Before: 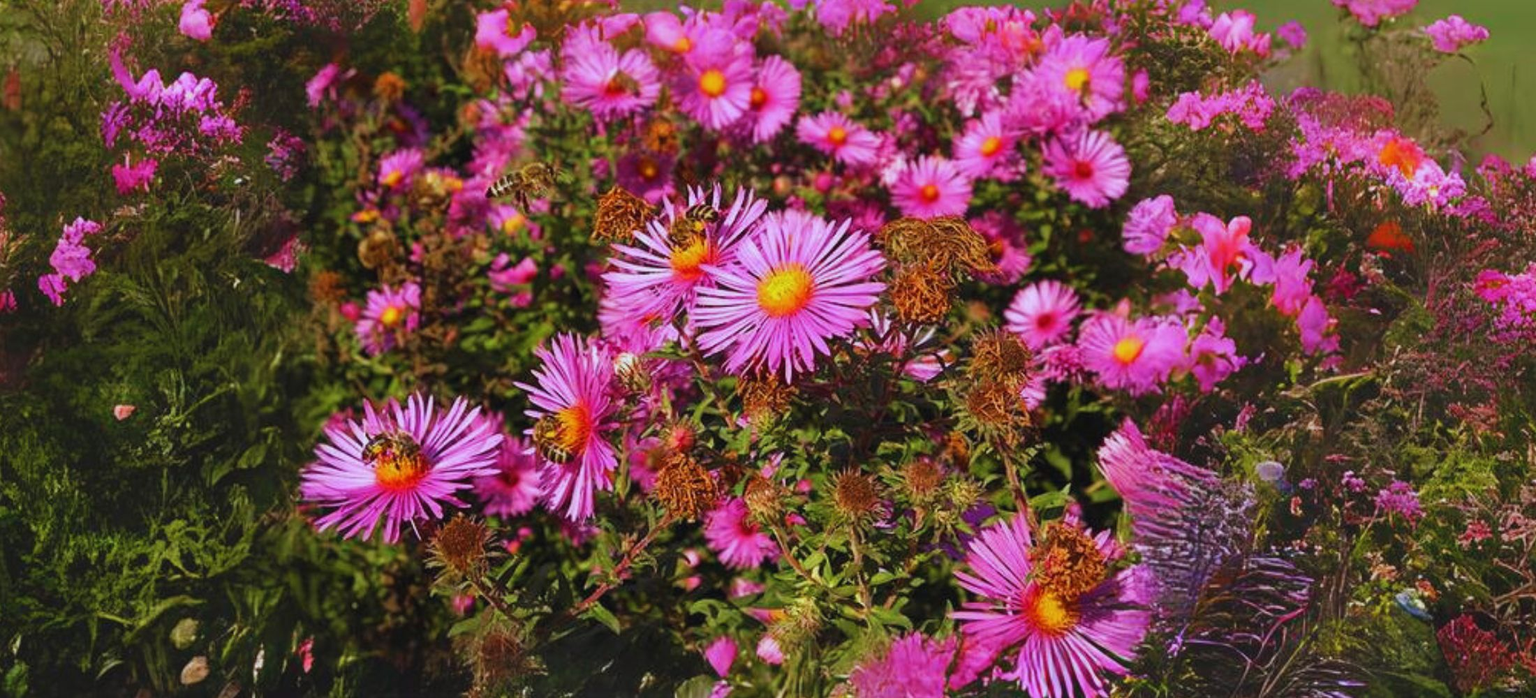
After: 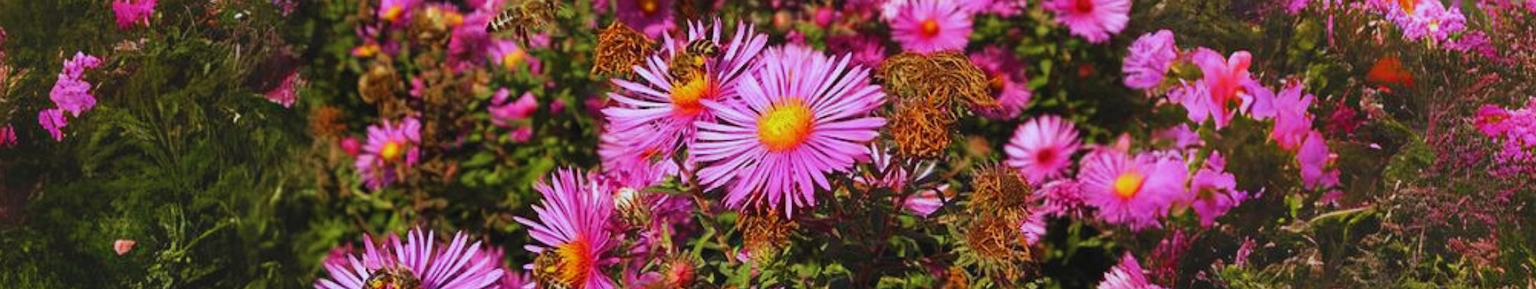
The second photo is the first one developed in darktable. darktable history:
crop and rotate: top 23.771%, bottom 34.657%
